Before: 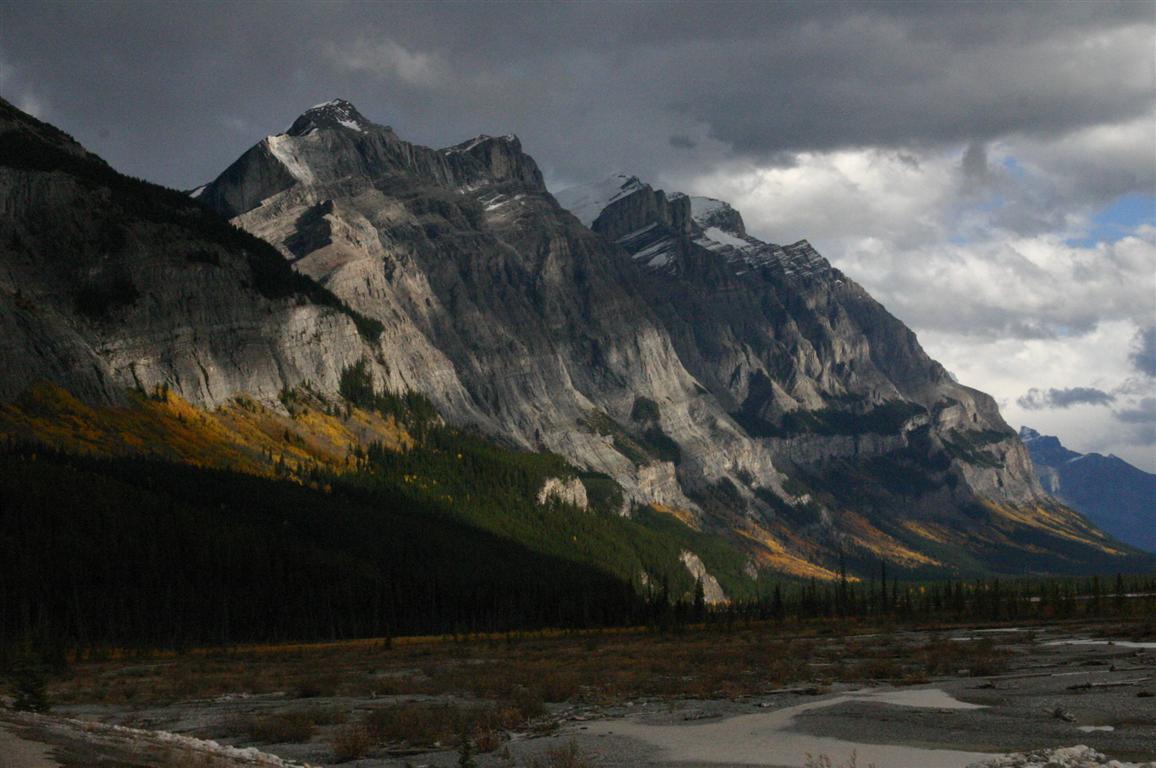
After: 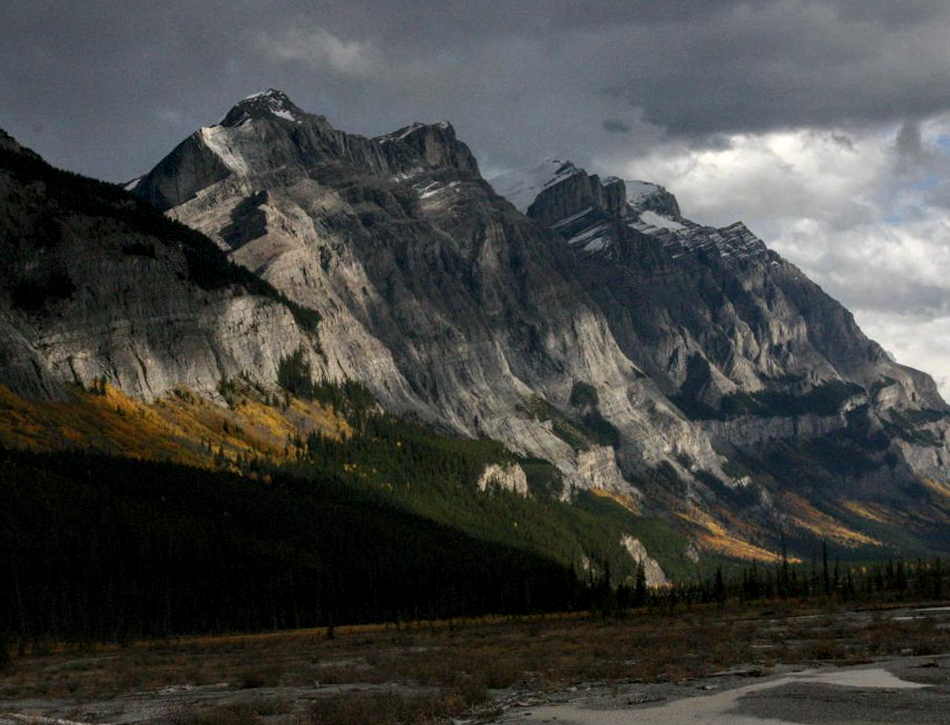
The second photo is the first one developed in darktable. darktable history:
local contrast: detail 130%
crop and rotate: angle 1°, left 4.281%, top 0.642%, right 11.383%, bottom 2.486%
